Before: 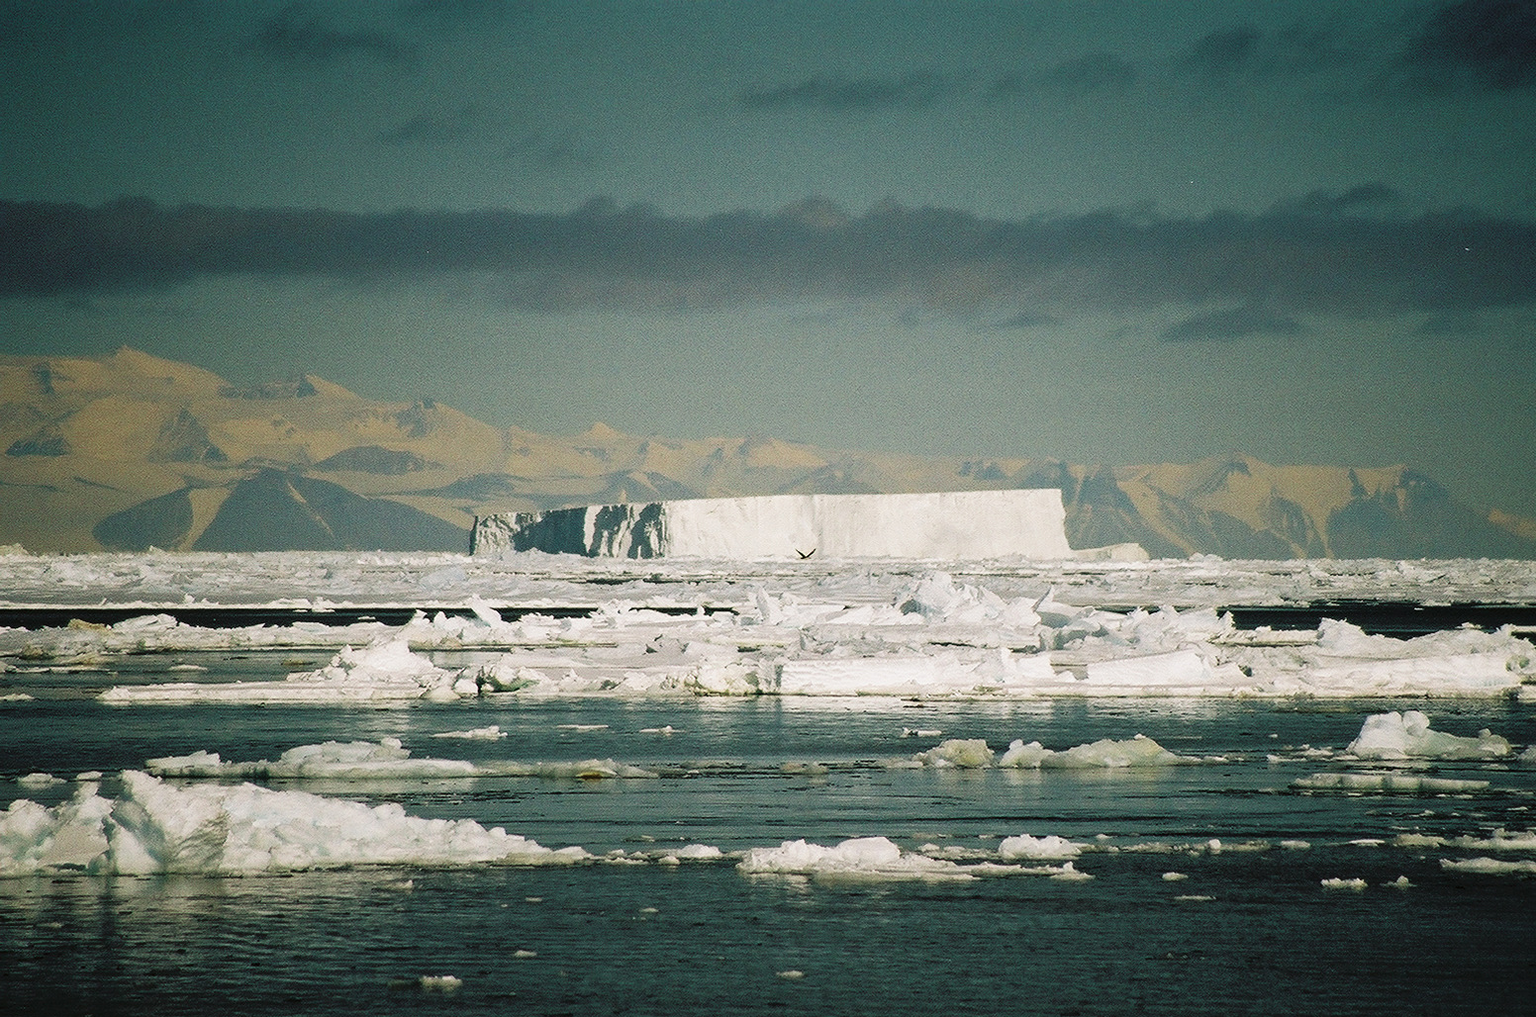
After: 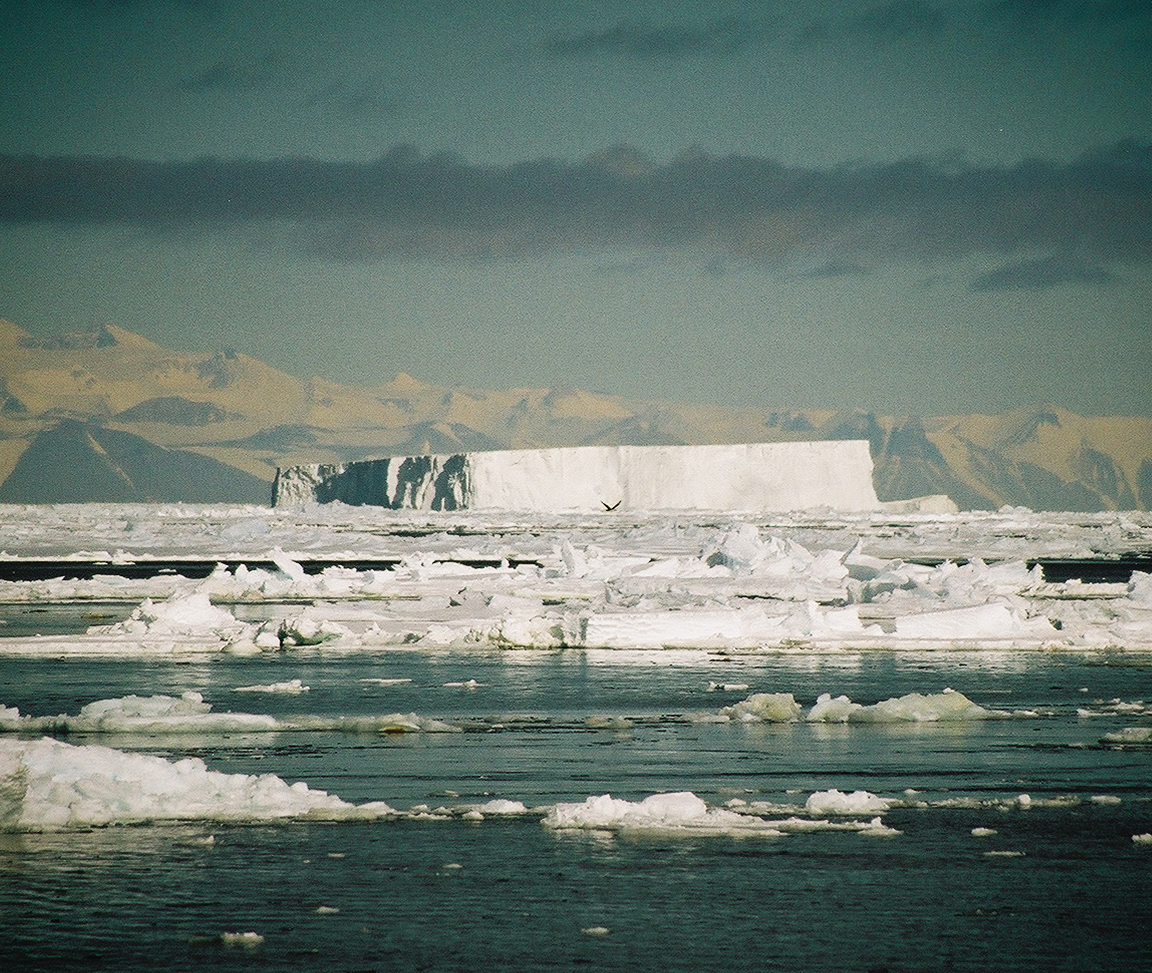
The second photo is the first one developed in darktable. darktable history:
crop and rotate: left 13.176%, top 5.315%, right 12.56%
vignetting: fall-off start 97.18%, saturation 0.368, width/height ratio 1.18, unbound false
